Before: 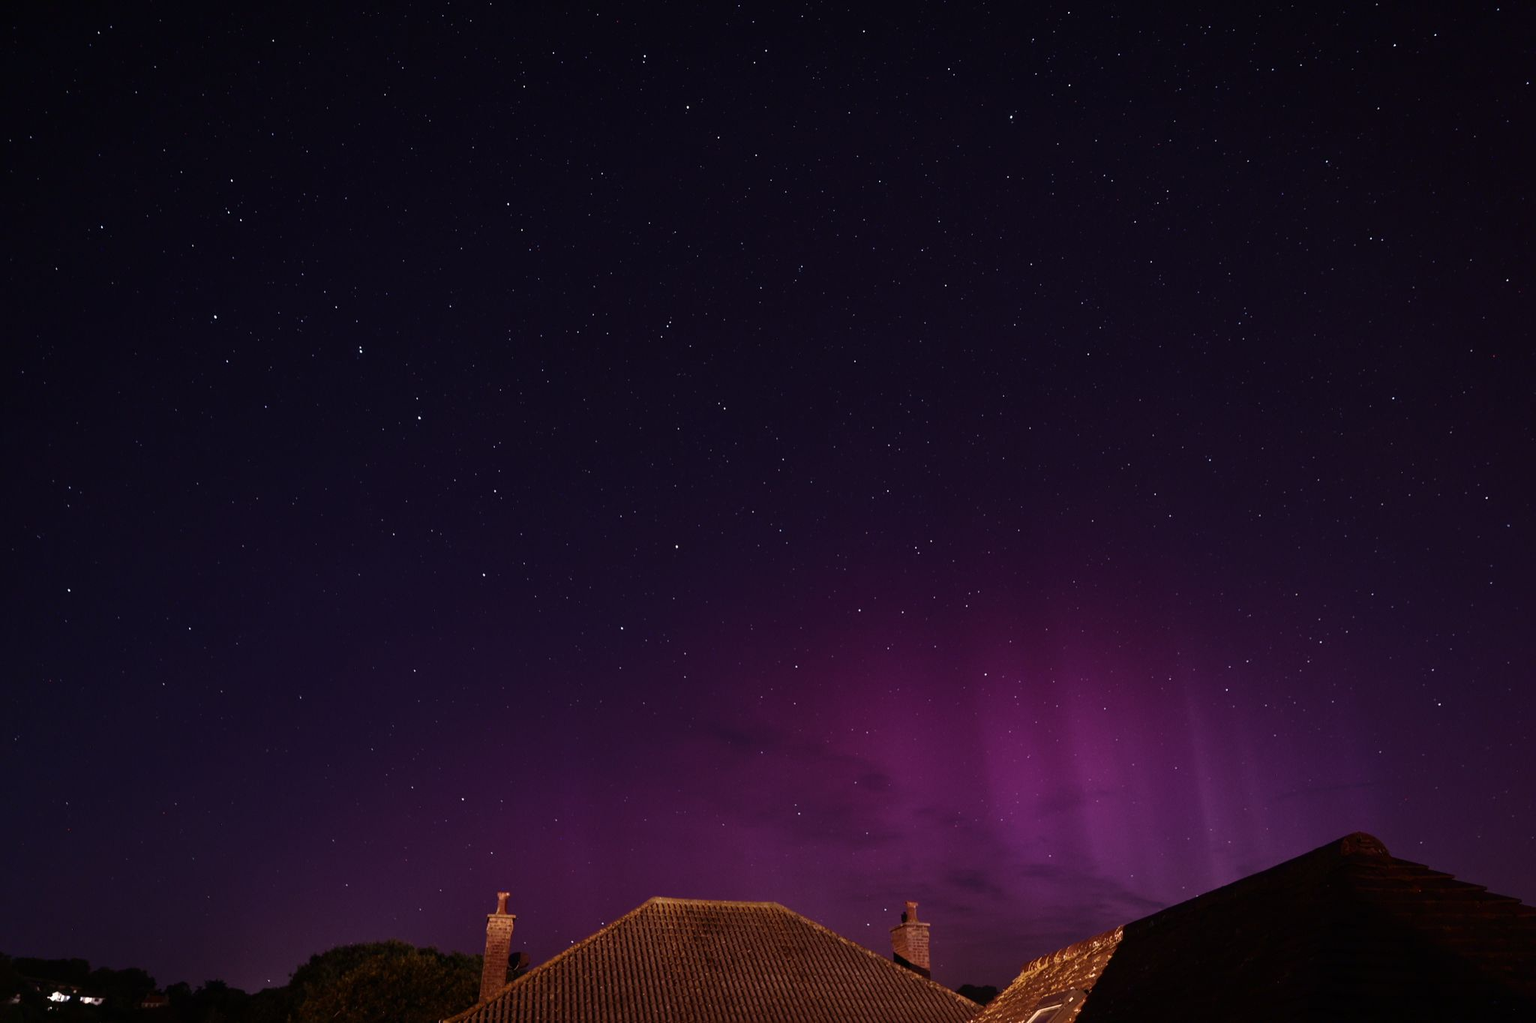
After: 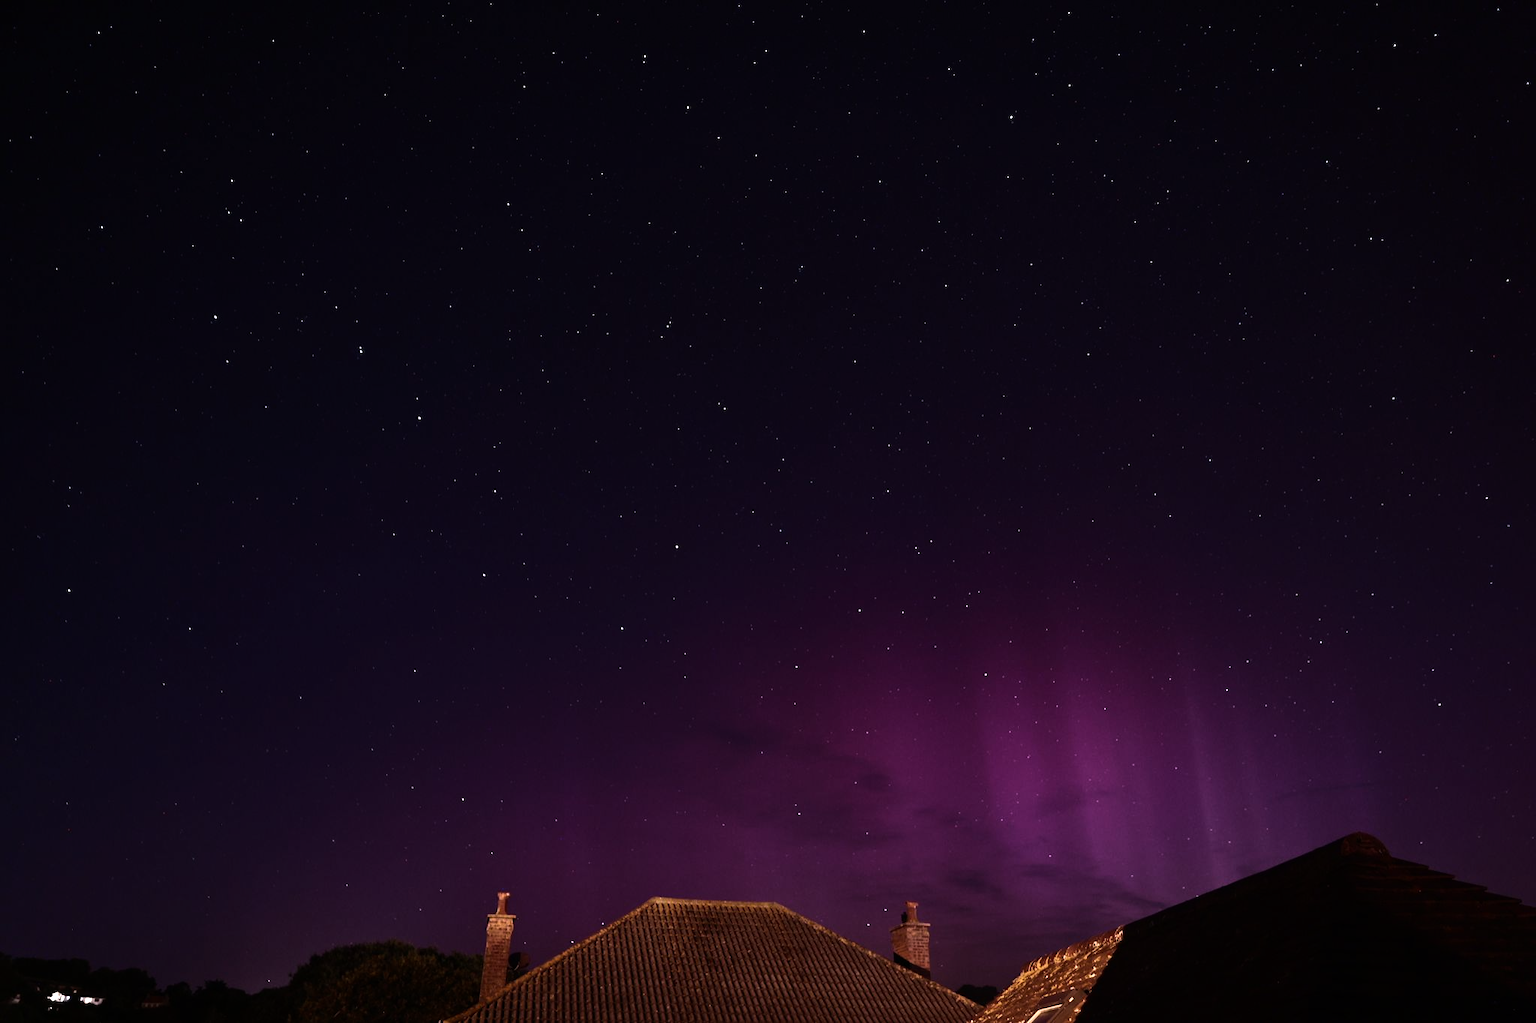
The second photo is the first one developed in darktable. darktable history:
tone equalizer: -8 EV -0.757 EV, -7 EV -0.718 EV, -6 EV -0.61 EV, -5 EV -0.378 EV, -3 EV 0.386 EV, -2 EV 0.6 EV, -1 EV 0.679 EV, +0 EV 0.727 EV, edges refinement/feathering 500, mask exposure compensation -1.57 EV, preserve details no
